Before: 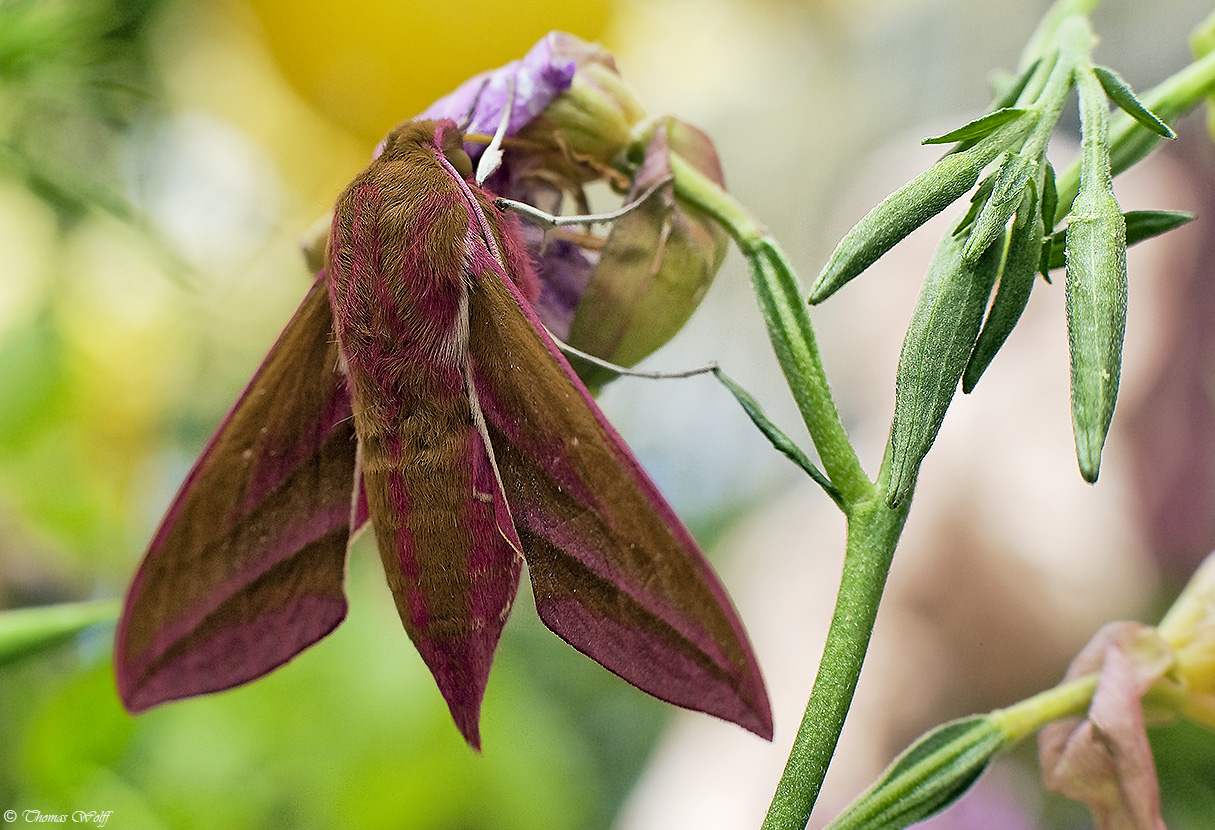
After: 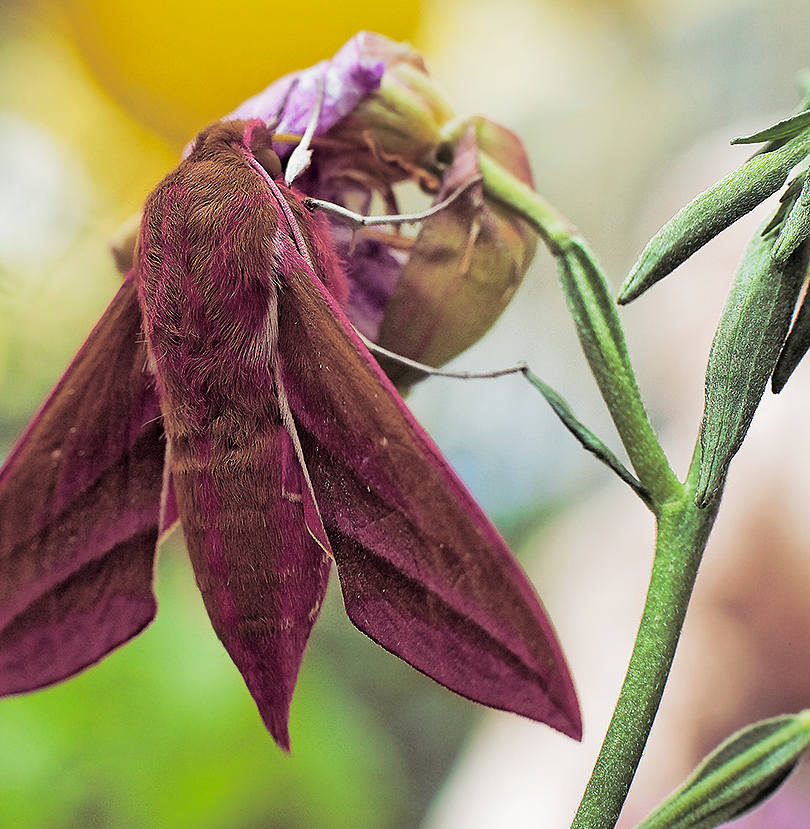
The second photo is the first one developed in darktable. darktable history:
split-toning: shadows › hue 316.8°, shadows › saturation 0.47, highlights › hue 201.6°, highlights › saturation 0, balance -41.97, compress 28.01%
crop and rotate: left 15.754%, right 17.579%
